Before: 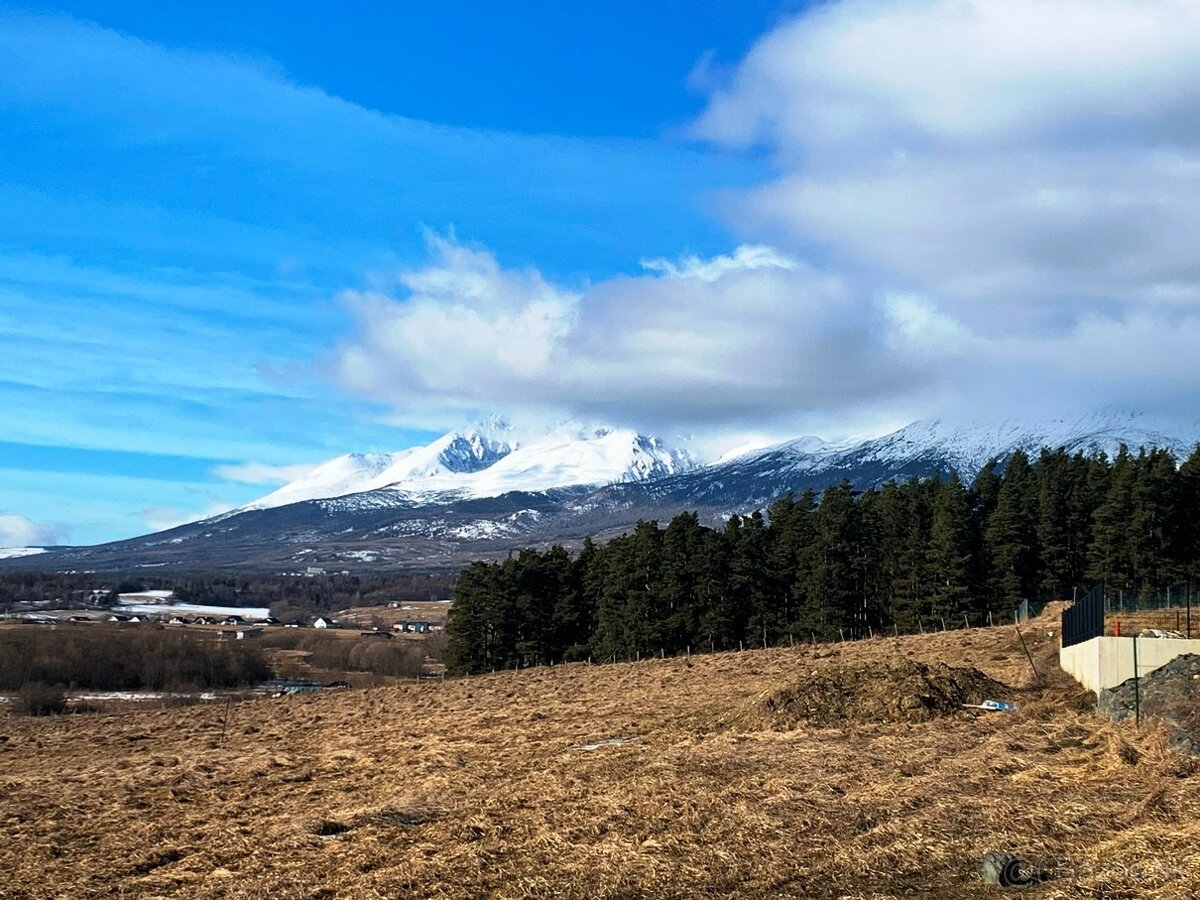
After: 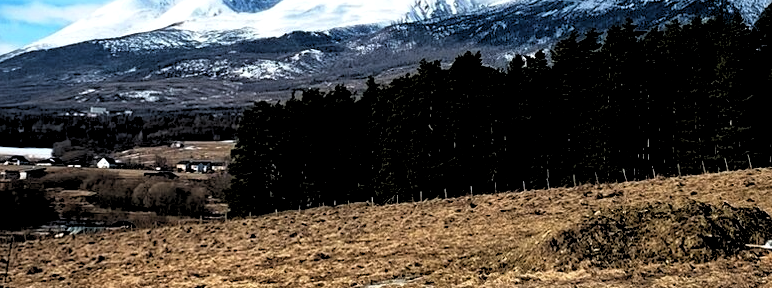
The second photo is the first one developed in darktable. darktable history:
crop: left 18.091%, top 51.13%, right 17.525%, bottom 16.85%
rgb levels: levels [[0.034, 0.472, 0.904], [0, 0.5, 1], [0, 0.5, 1]]
